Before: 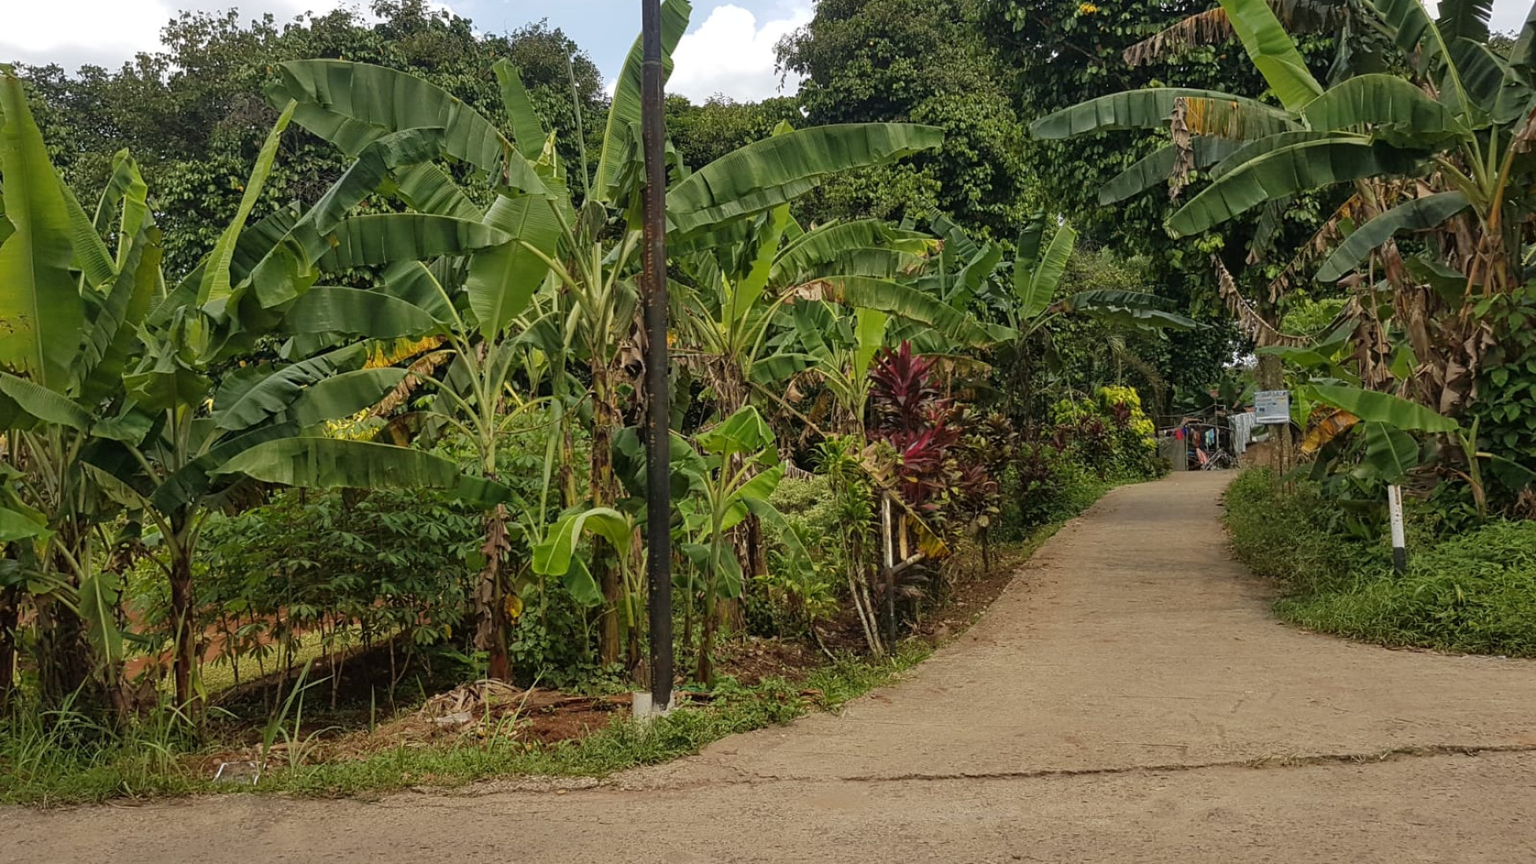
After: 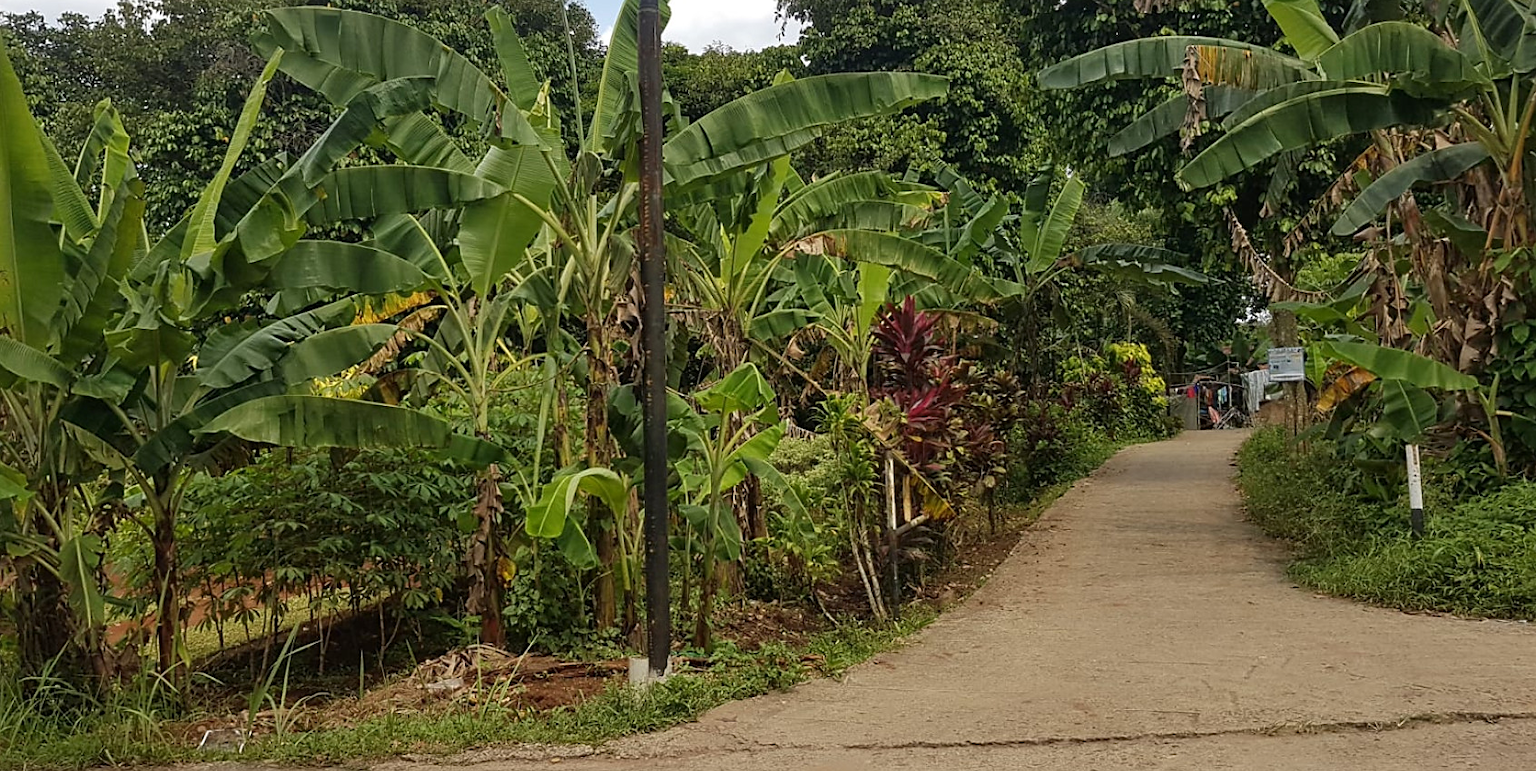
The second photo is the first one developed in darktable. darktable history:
contrast brightness saturation: contrast 0.073
crop: left 1.424%, top 6.16%, right 1.294%, bottom 6.923%
sharpen: radius 1.877, amount 0.406, threshold 1.742
